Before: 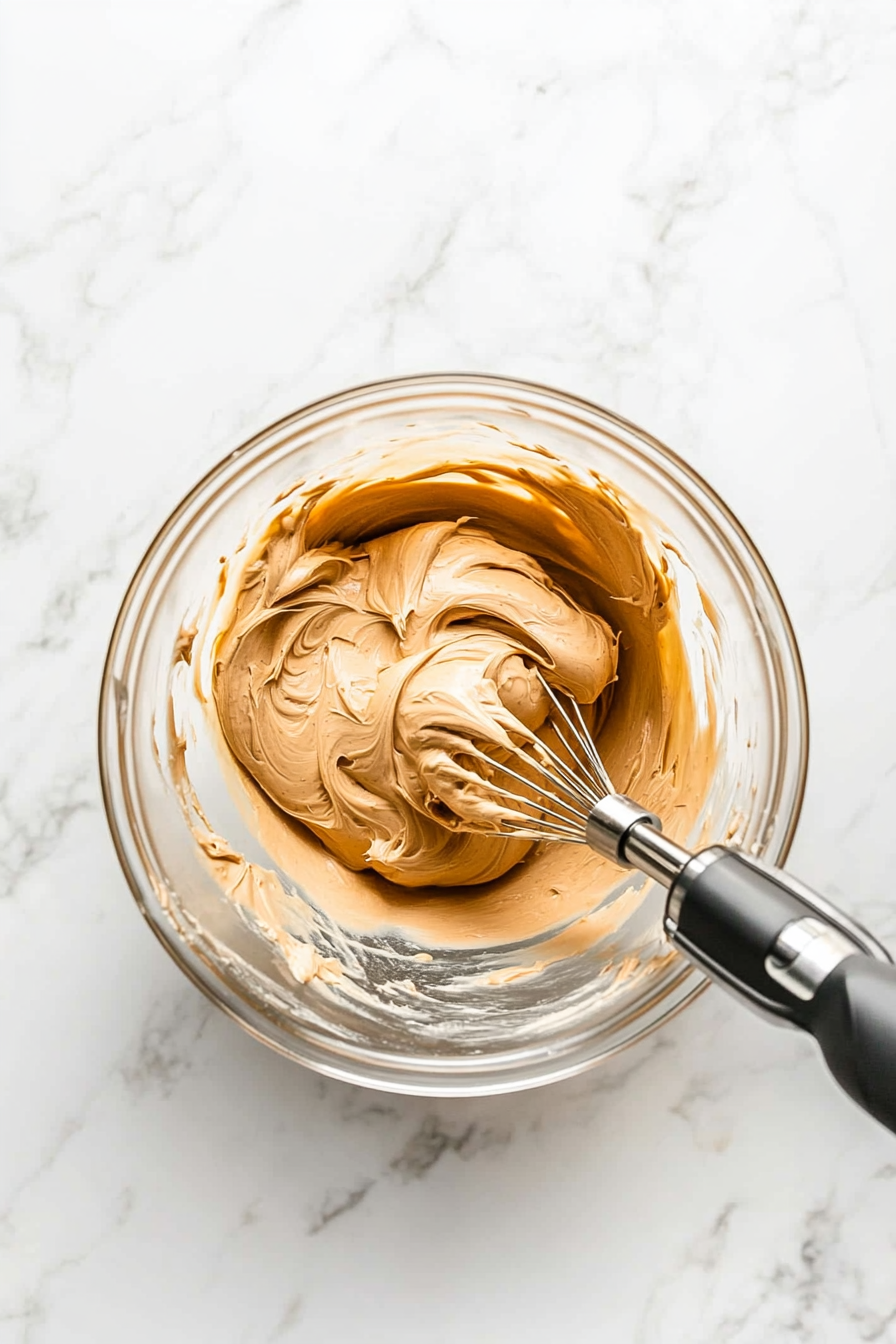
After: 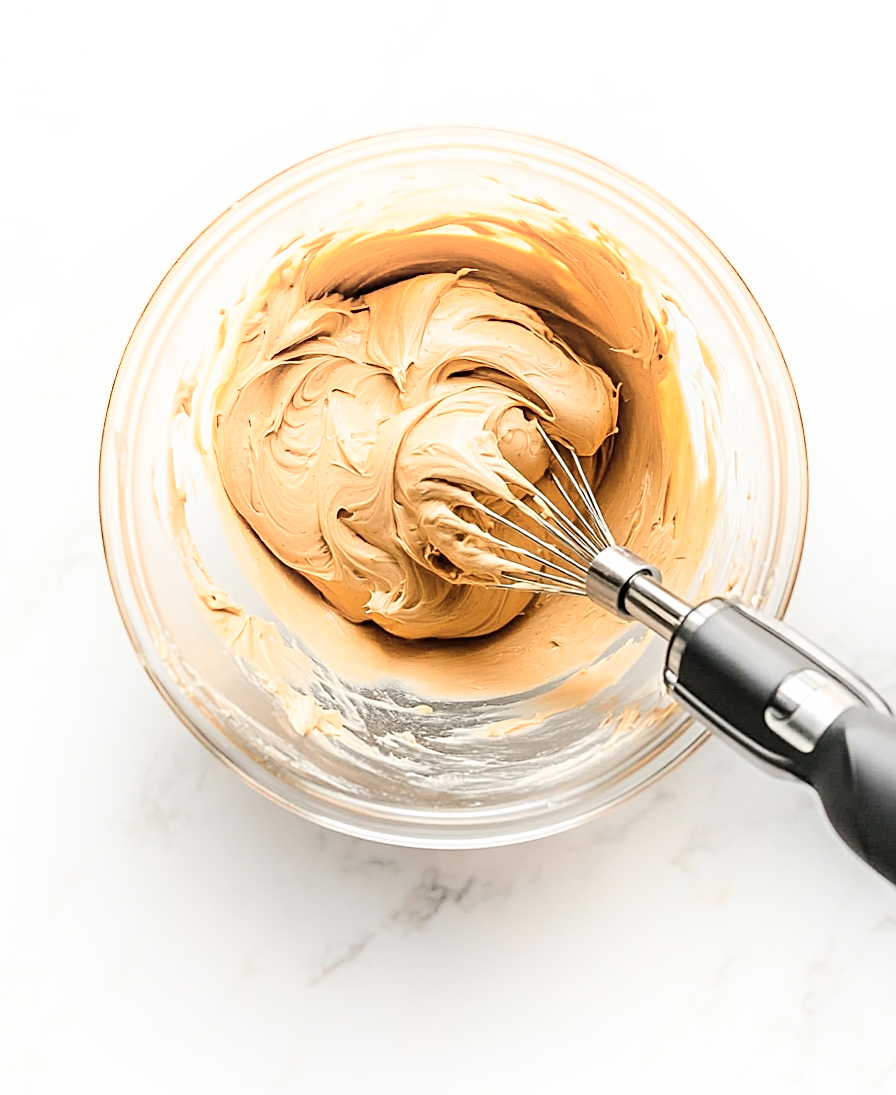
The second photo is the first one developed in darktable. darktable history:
crop and rotate: top 18.507%
sharpen: on, module defaults
shadows and highlights: shadows -90, highlights 90, soften with gaussian
